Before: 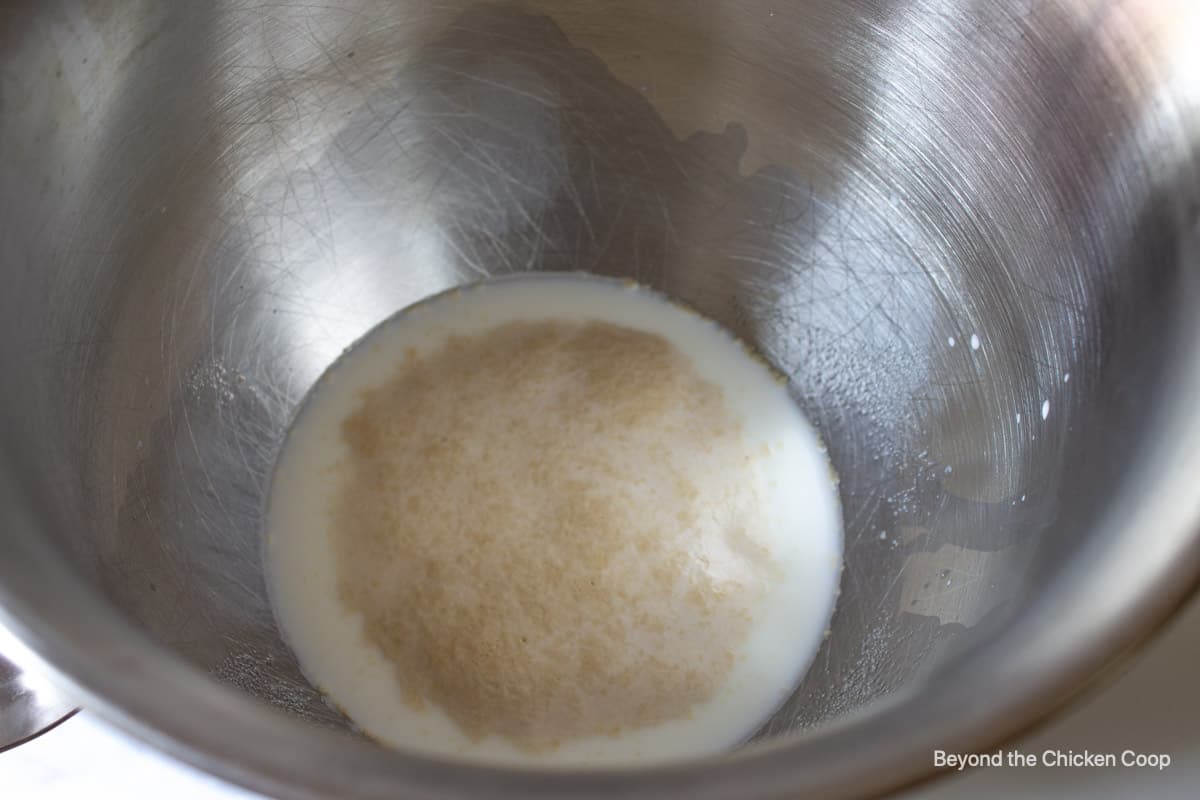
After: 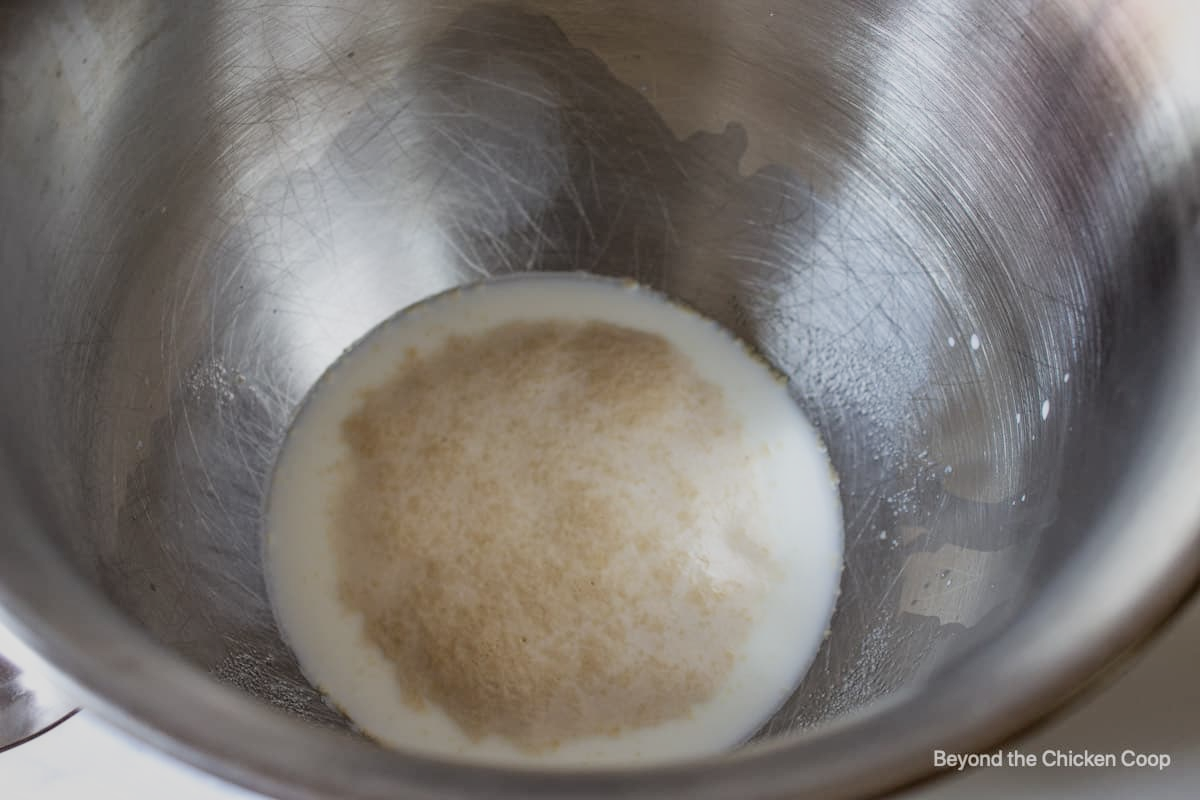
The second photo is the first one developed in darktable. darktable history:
local contrast: on, module defaults
filmic rgb: black relative exposure -7.65 EV, white relative exposure 4.56 EV, hardness 3.61
